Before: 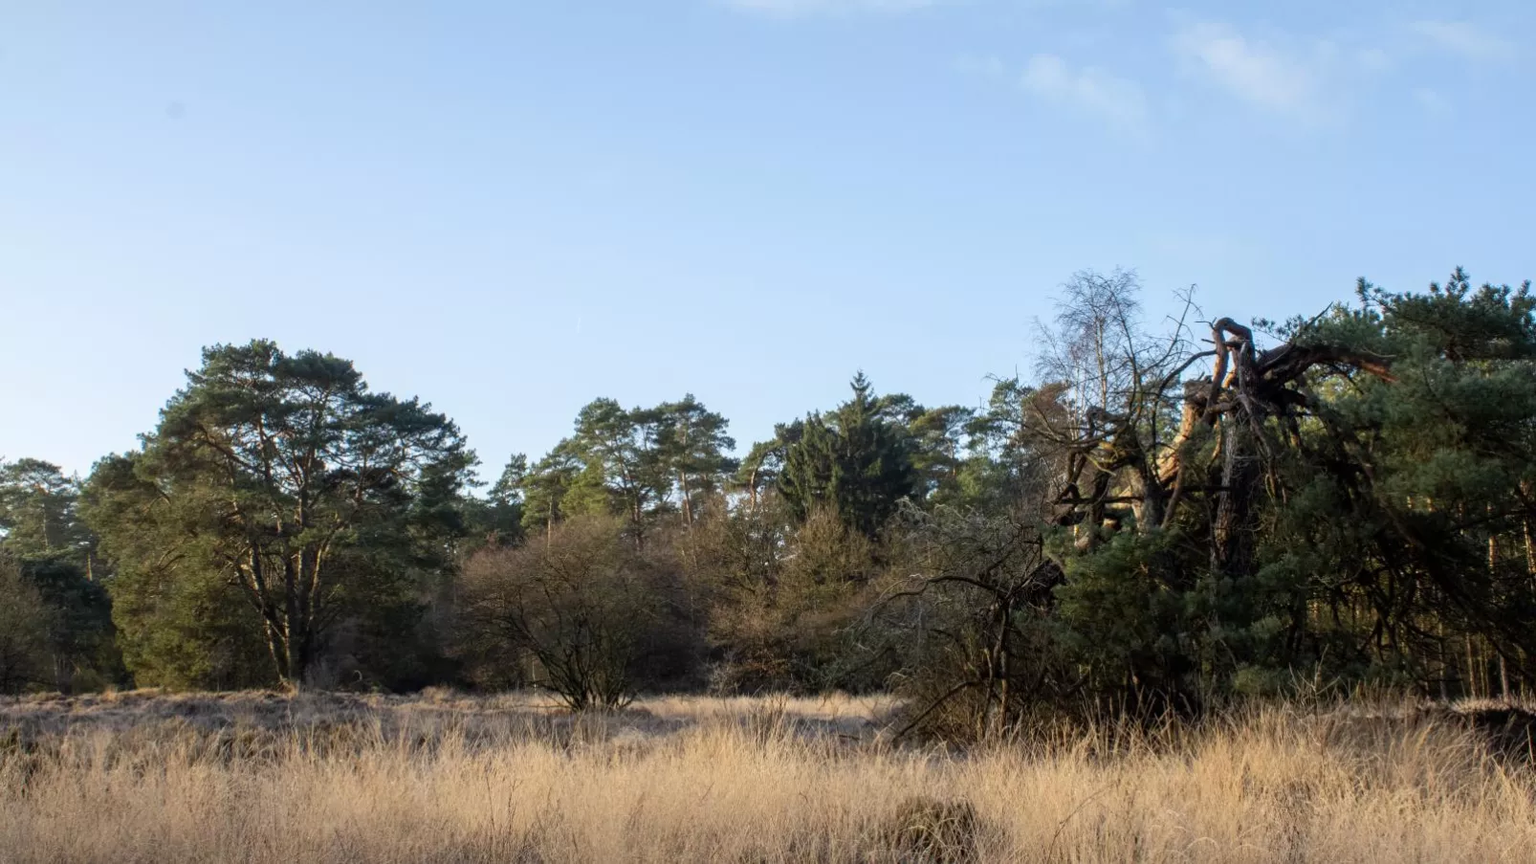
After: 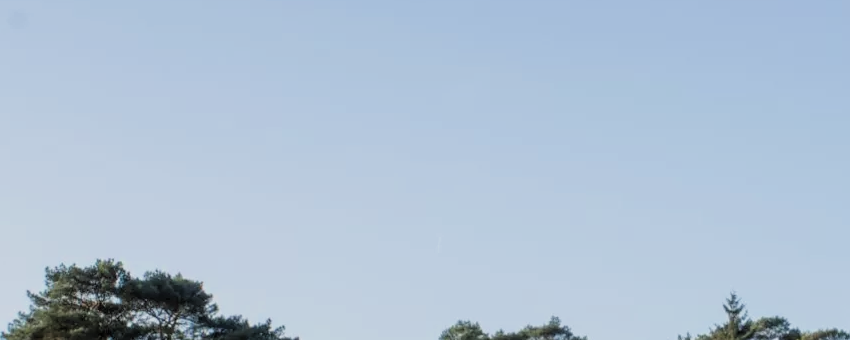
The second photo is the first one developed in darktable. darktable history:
filmic rgb: black relative exposure -7.7 EV, white relative exposure 4.45 EV, target black luminance 0%, hardness 3.75, latitude 50.62%, contrast 1.076, highlights saturation mix 9.59%, shadows ↔ highlights balance -0.278%
velvia: strength 15.51%
crop: left 10.374%, top 10.564%, right 36.668%, bottom 51.762%
contrast brightness saturation: saturation -0.178
